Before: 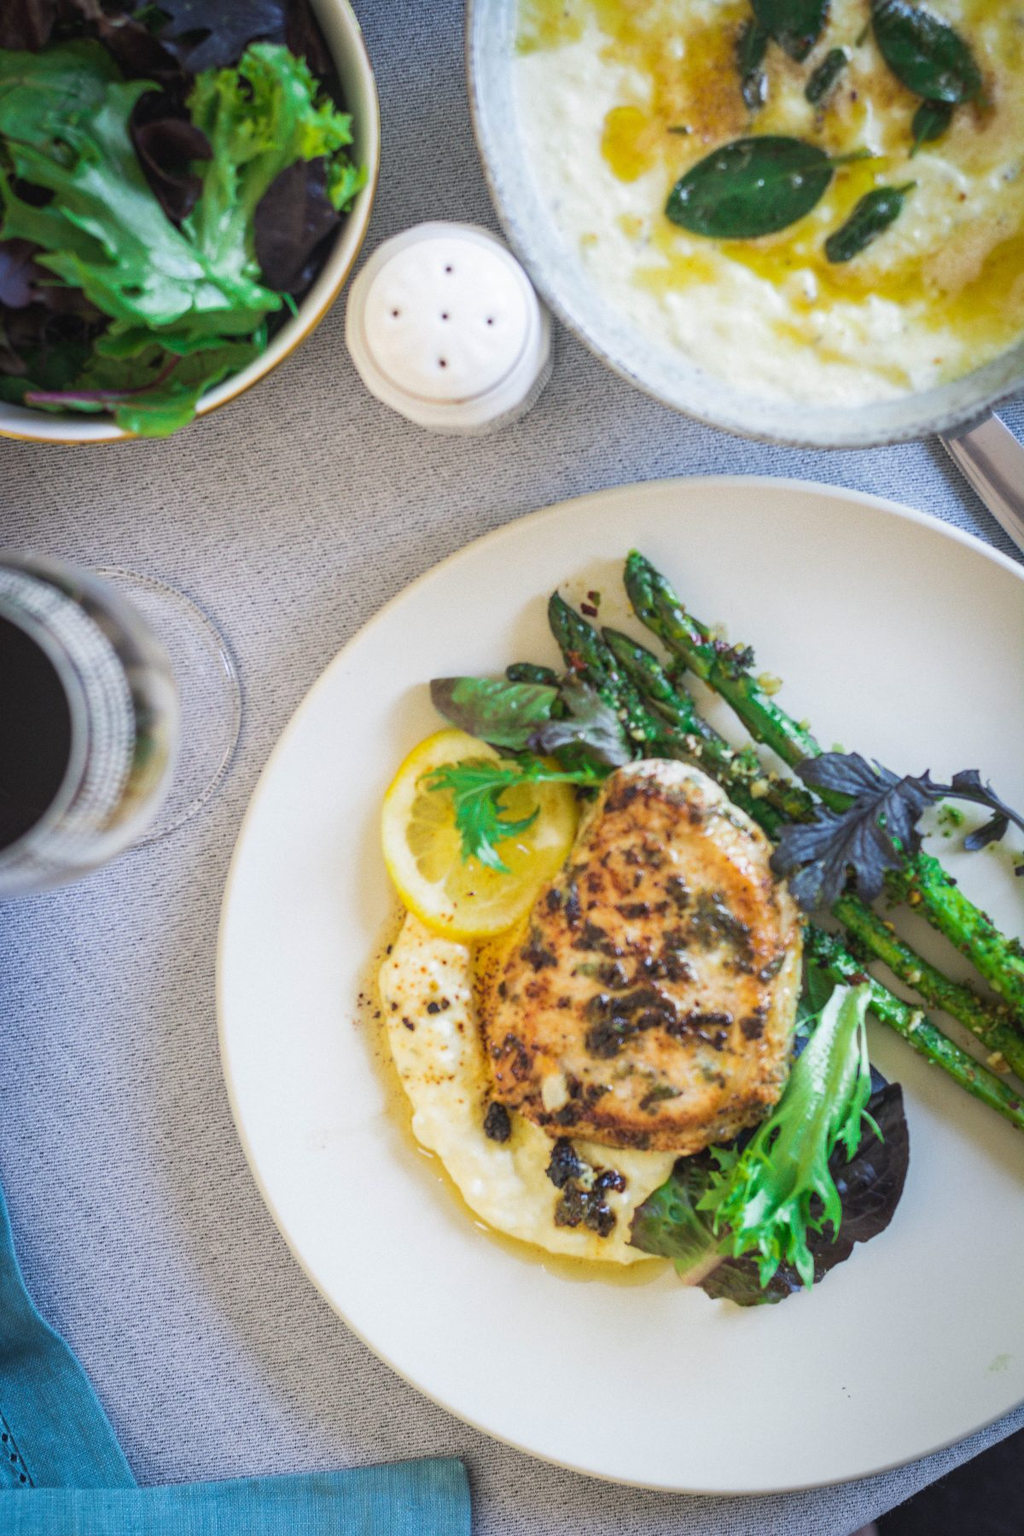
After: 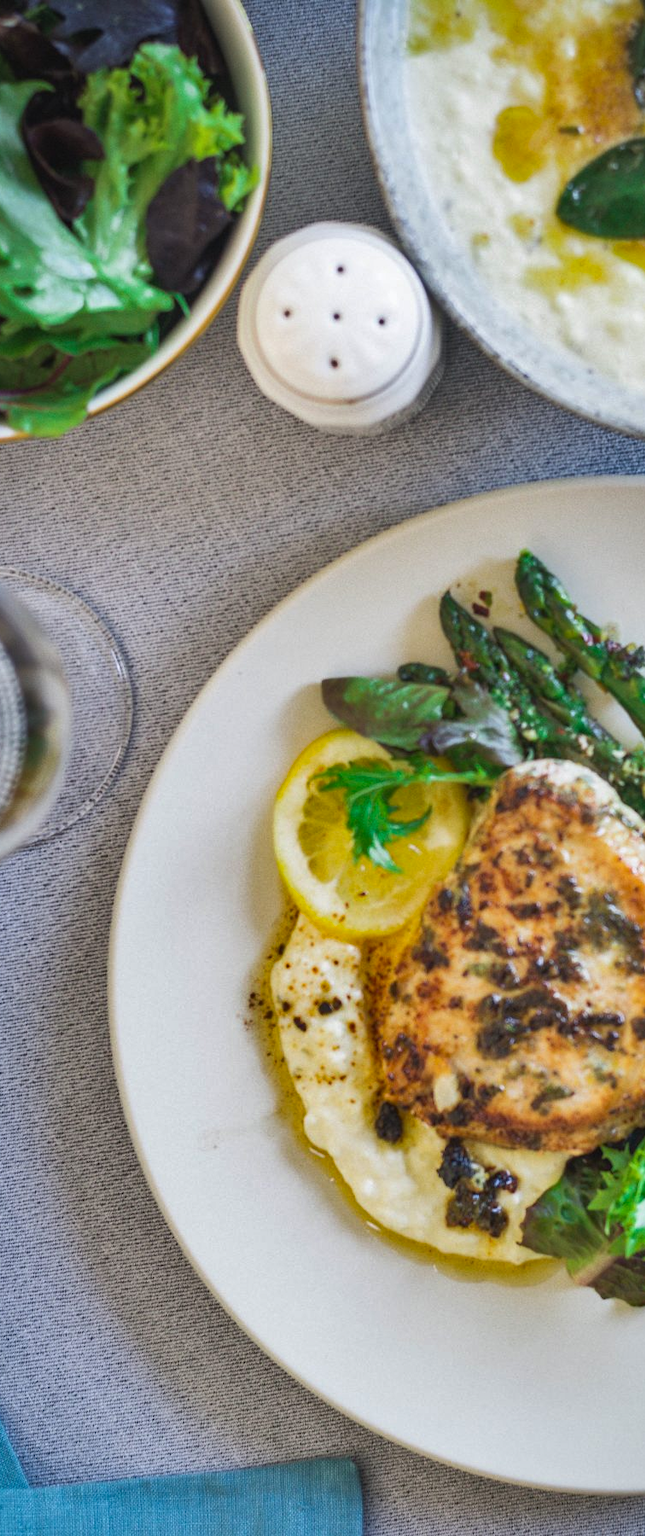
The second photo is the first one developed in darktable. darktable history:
crop: left 10.612%, right 26.312%
shadows and highlights: radius 109.54, shadows 40.64, highlights -72.73, low approximation 0.01, soften with gaussian
